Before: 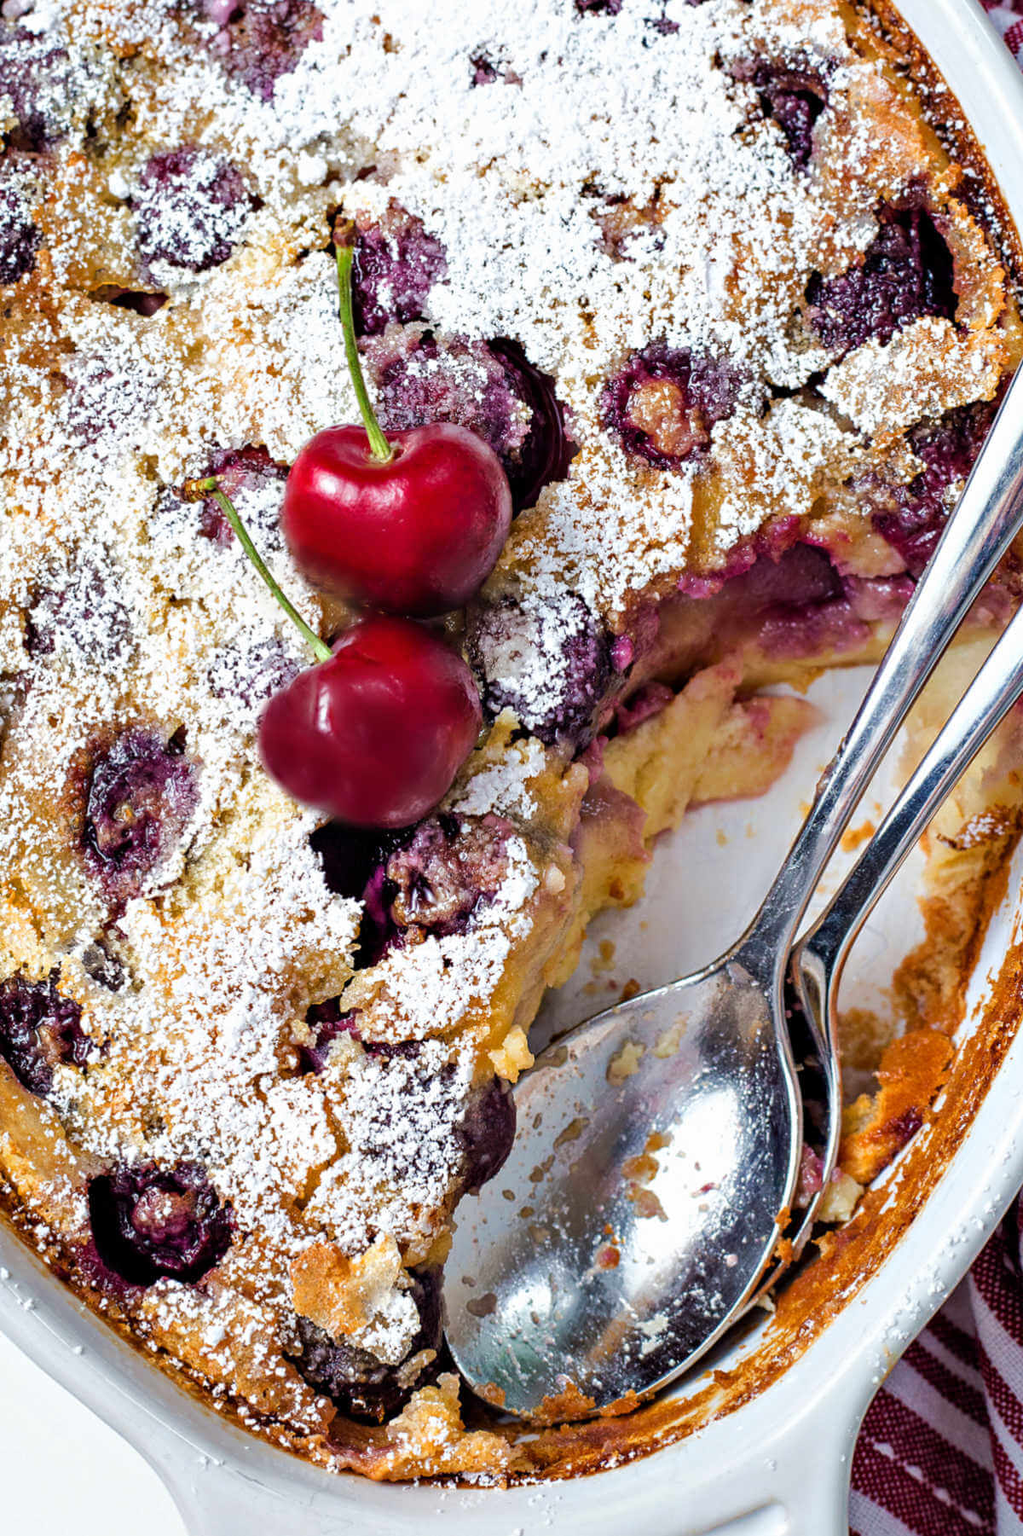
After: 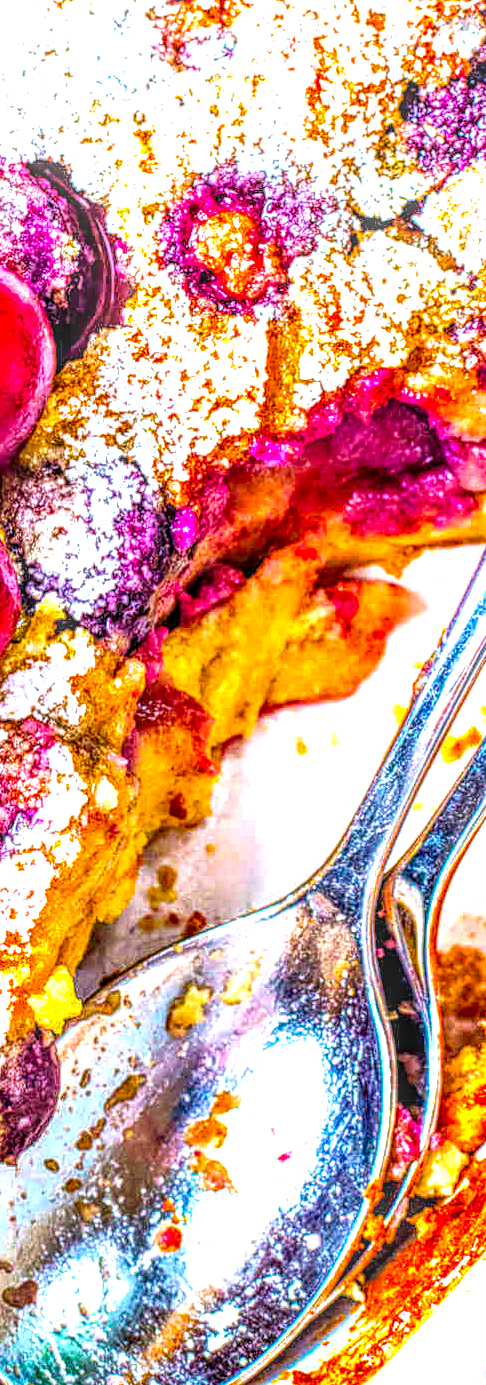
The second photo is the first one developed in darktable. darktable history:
crop: left 45.422%, top 13.15%, right 14.042%, bottom 9.898%
contrast brightness saturation: saturation 0.512
exposure: black level correction 0, exposure 1.187 EV, compensate highlight preservation false
sharpen: amount 0.215
color balance rgb: linear chroma grading › global chroma 14.576%, perceptual saturation grading › global saturation 19.442%, global vibrance 30.109%
local contrast: highlights 4%, shadows 5%, detail 298%, midtone range 0.293
